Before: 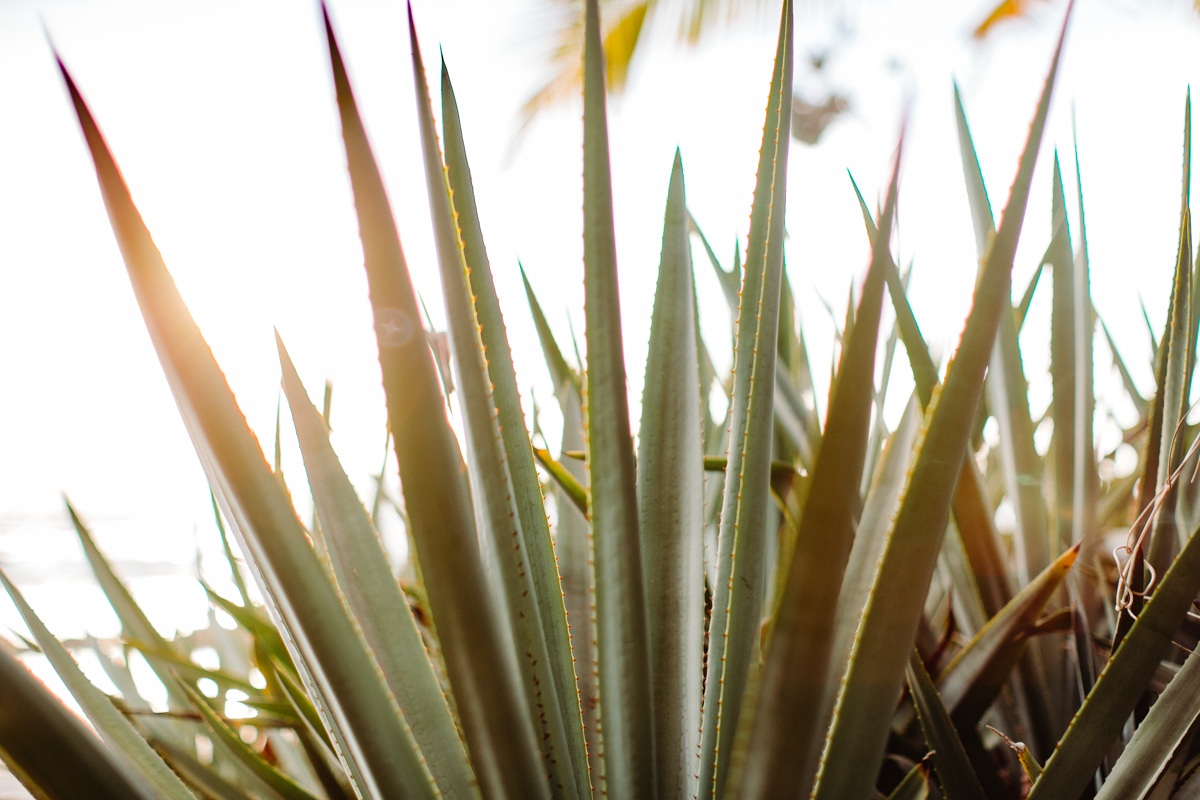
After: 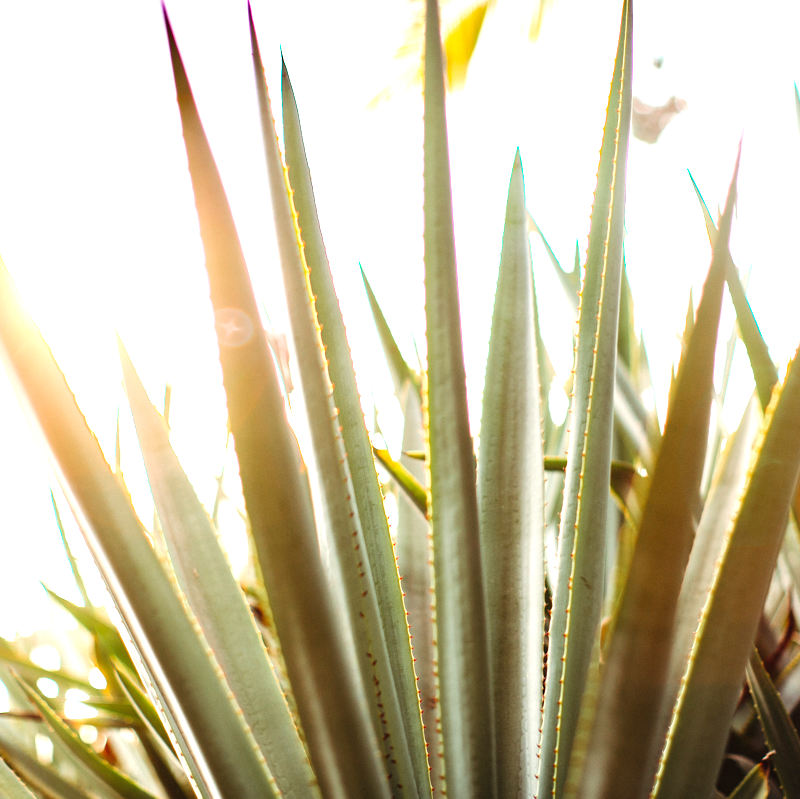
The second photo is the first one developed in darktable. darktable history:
crop and rotate: left 13.404%, right 19.923%
exposure: exposure 0.945 EV, compensate highlight preservation false
